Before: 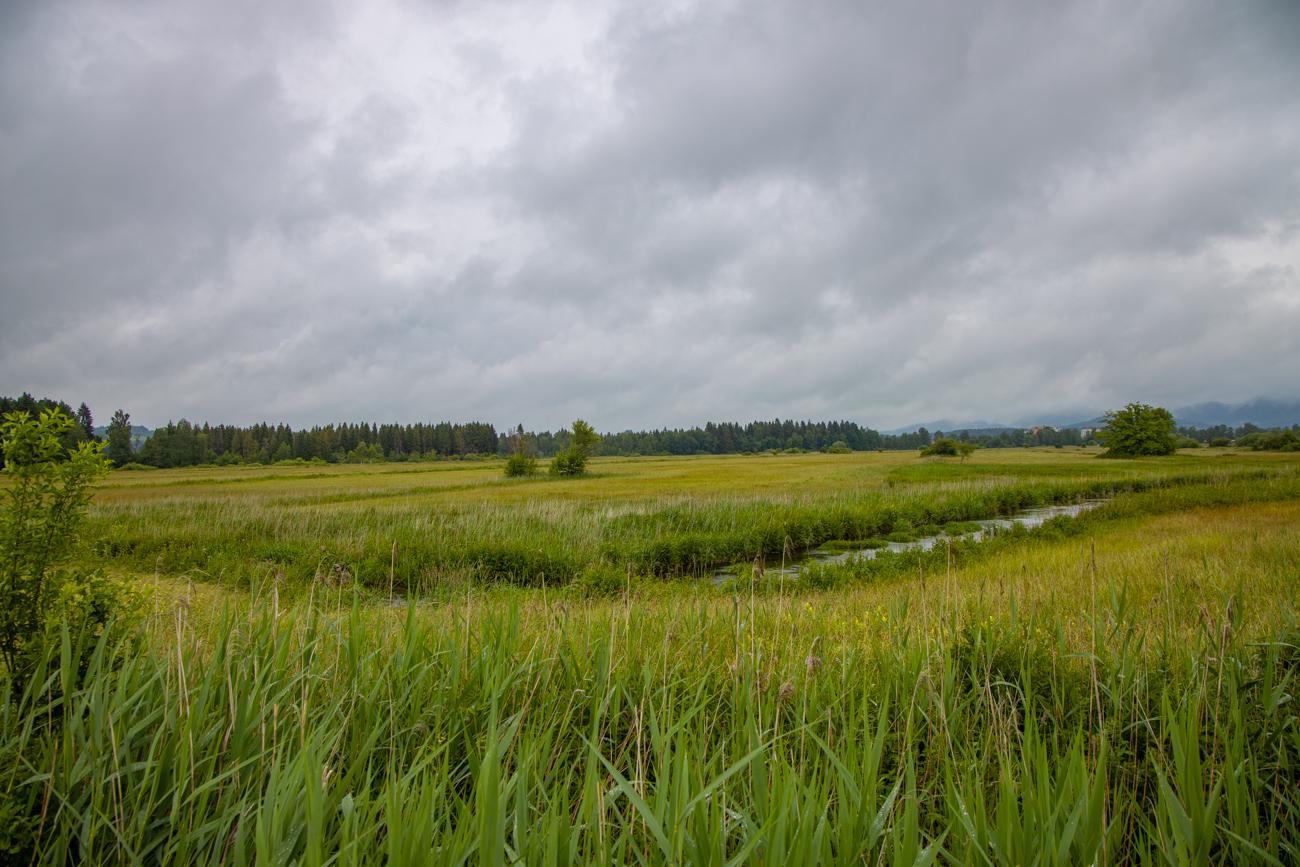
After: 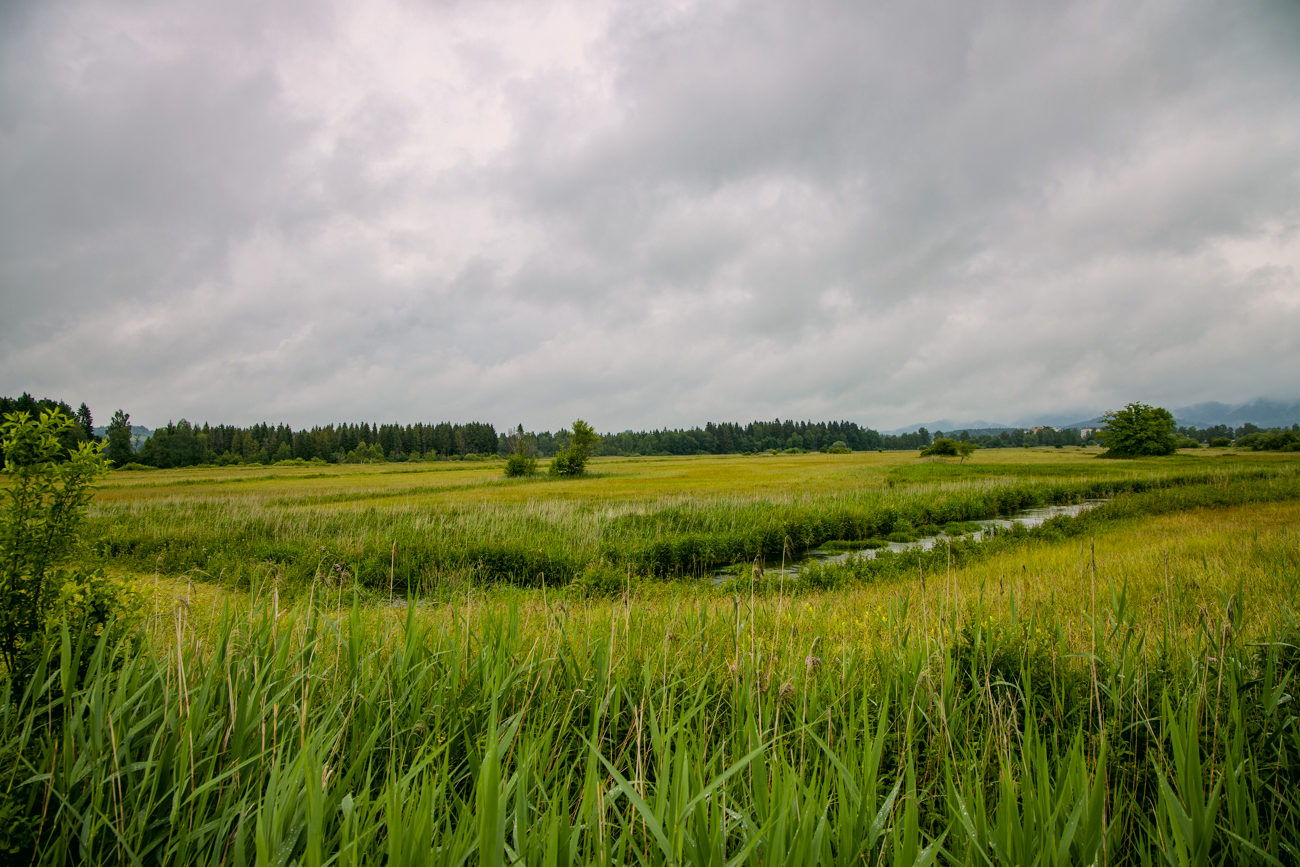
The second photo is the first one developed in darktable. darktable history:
tone curve: curves: ch0 [(0.029, 0) (0.134, 0.063) (0.249, 0.198) (0.378, 0.365) (0.499, 0.529) (1, 1)], color space Lab, linked channels, preserve colors none
color correction: highlights a* 4.02, highlights b* 4.98, shadows a* -7.55, shadows b* 4.98
